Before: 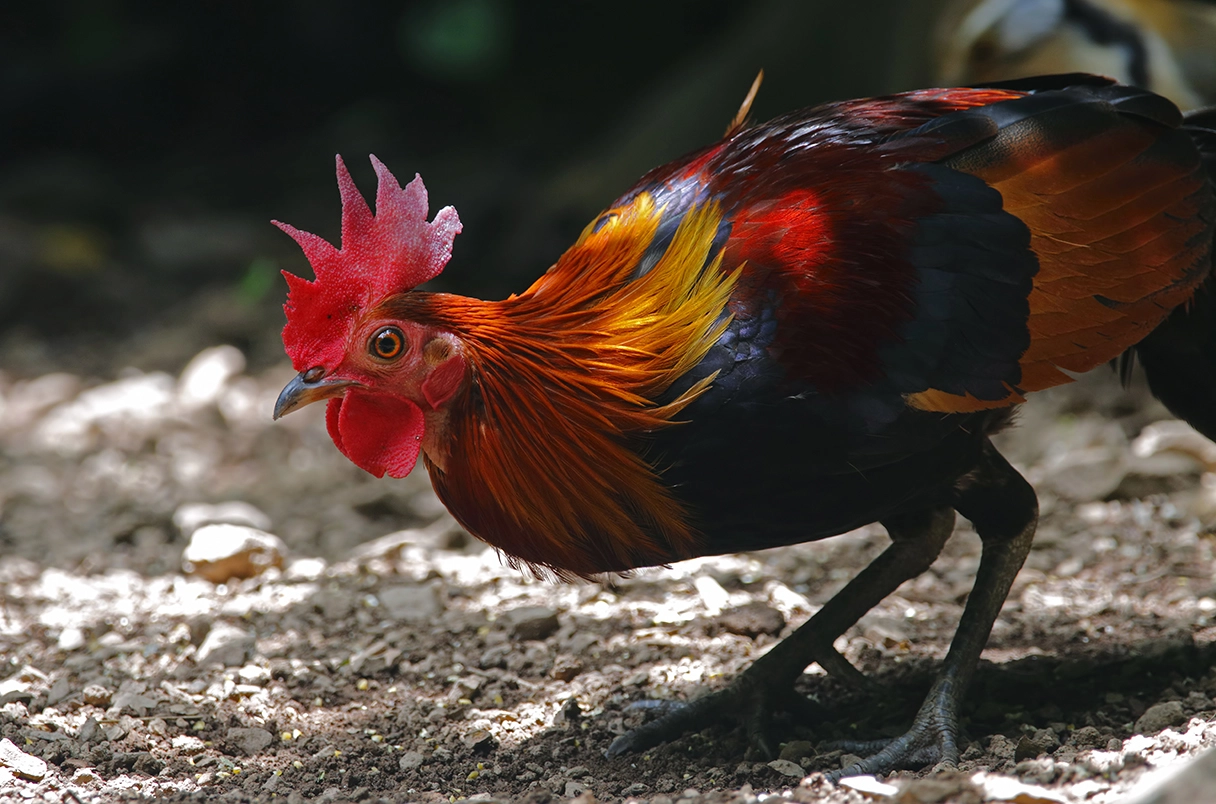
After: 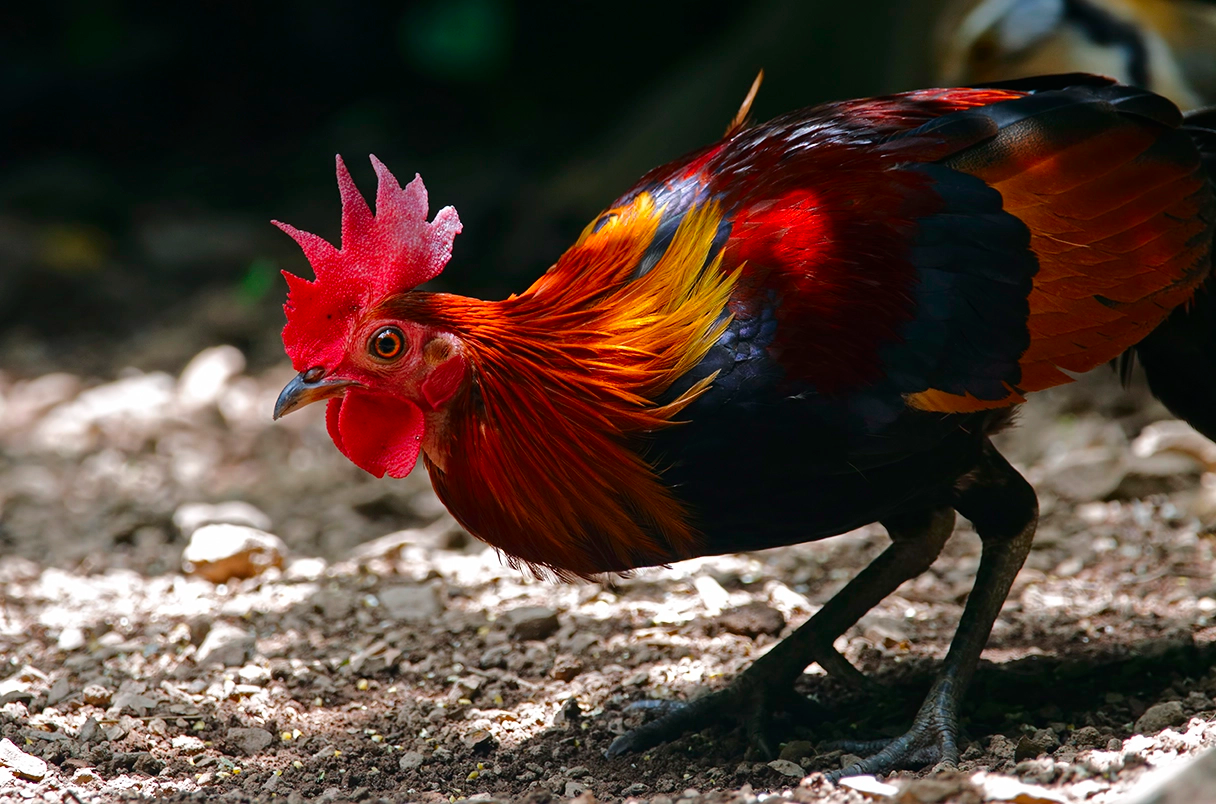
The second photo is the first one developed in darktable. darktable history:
contrast brightness saturation: contrast 0.146, brightness -0.007, saturation 0.095
